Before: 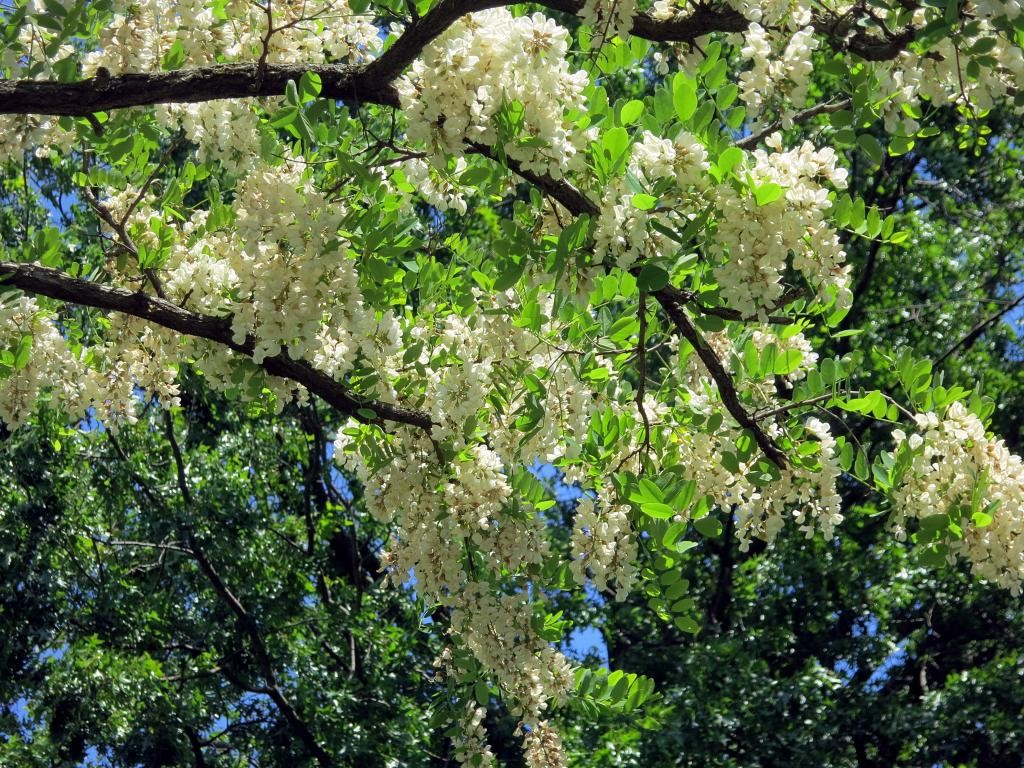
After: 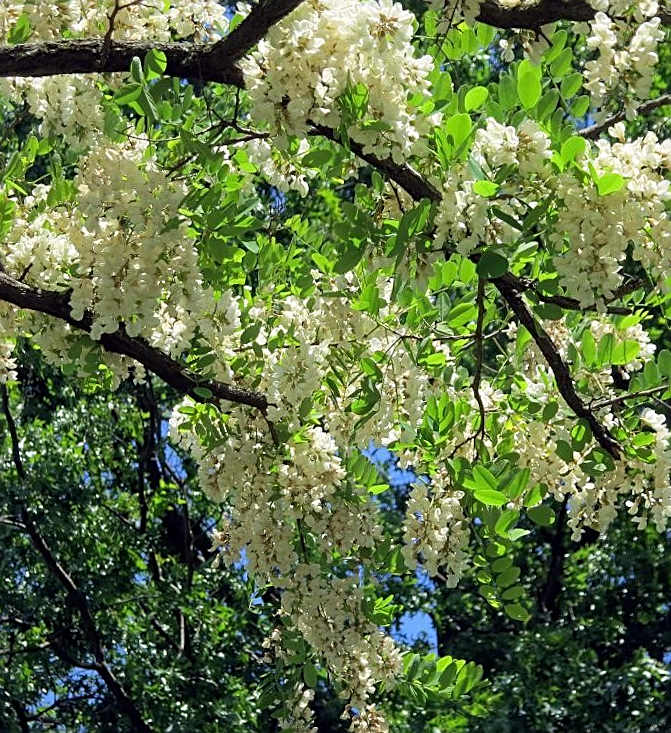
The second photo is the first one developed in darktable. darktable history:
crop and rotate: left 15.446%, right 17.836%
sharpen: on, module defaults
rotate and perspective: rotation 1.57°, crop left 0.018, crop right 0.982, crop top 0.039, crop bottom 0.961
